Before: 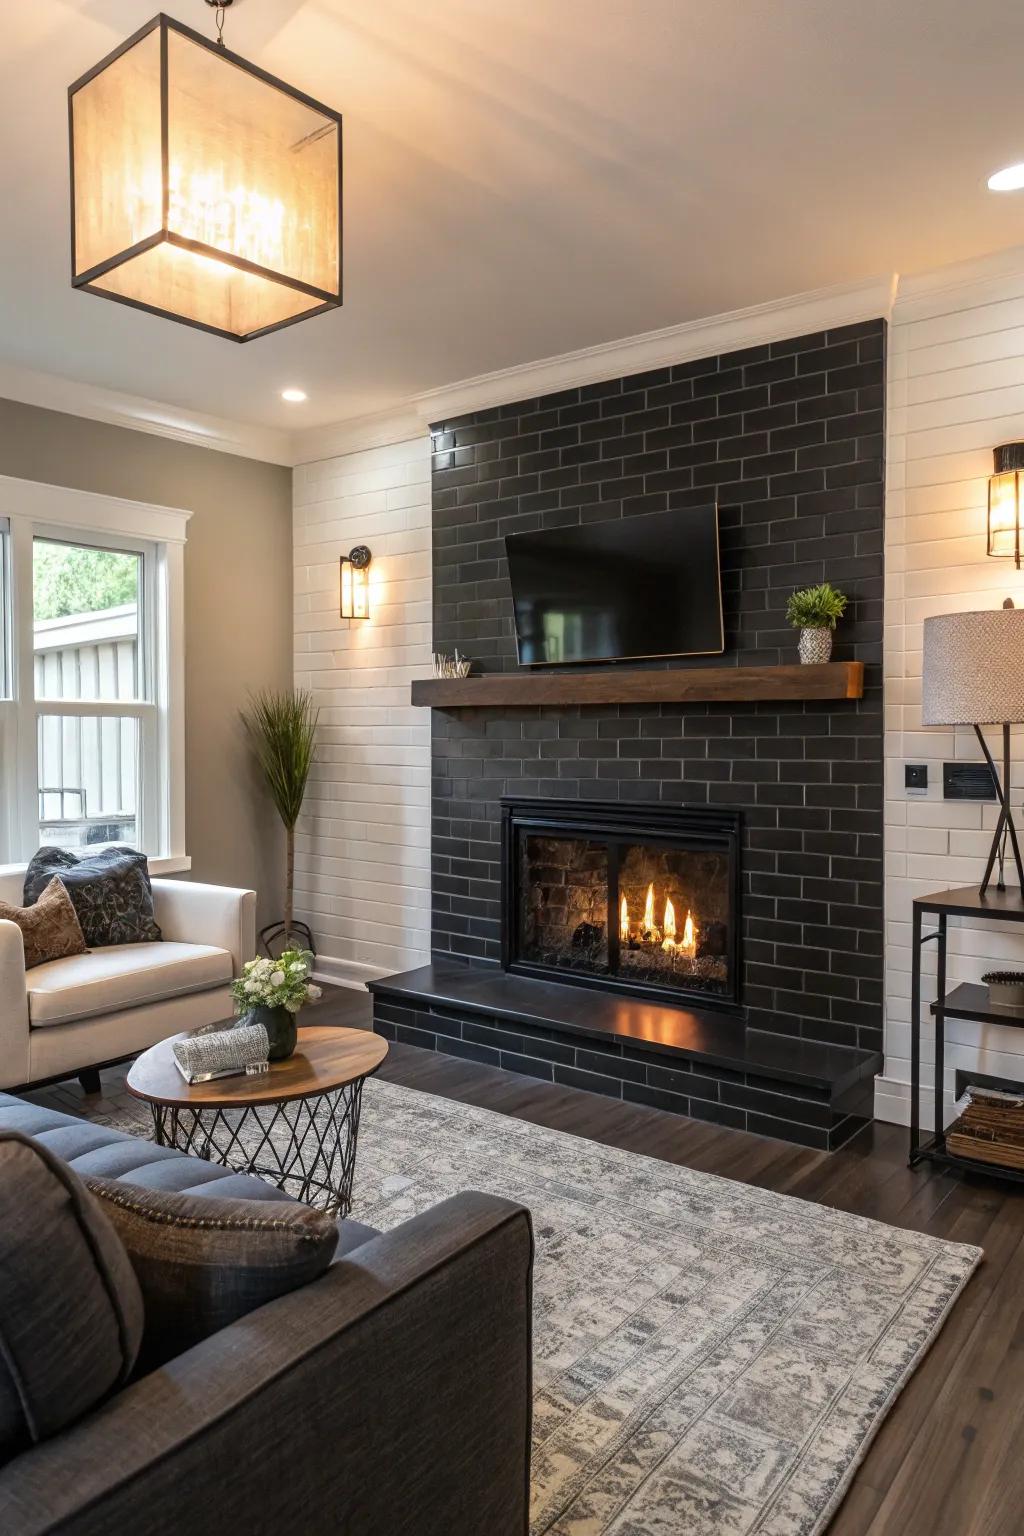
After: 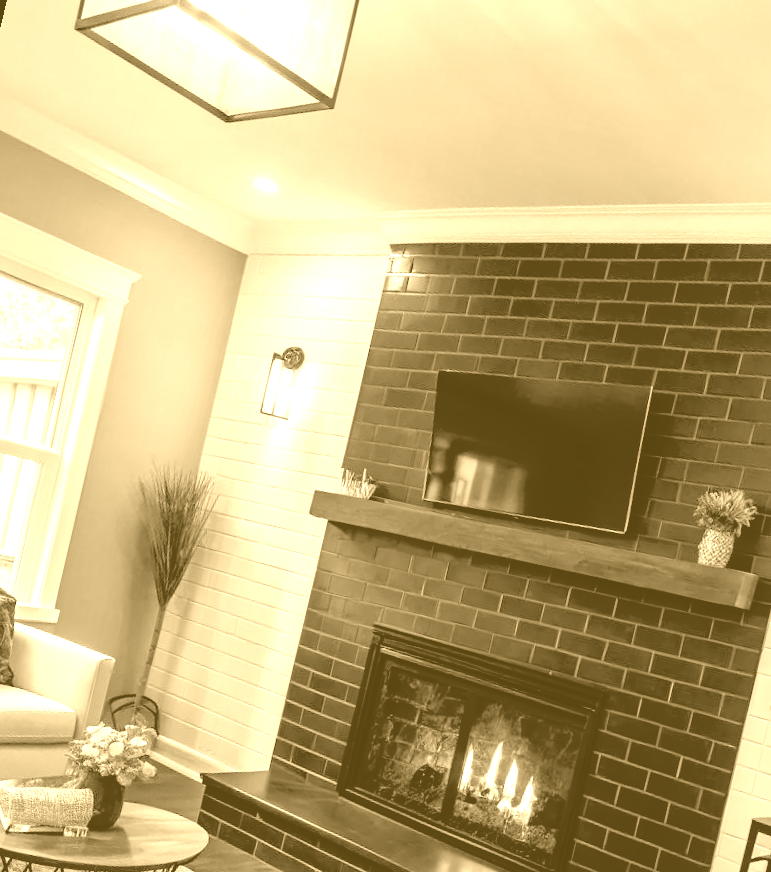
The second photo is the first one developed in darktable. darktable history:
color balance: lift [1, 1.011, 0.999, 0.989], gamma [1.109, 1.045, 1.039, 0.955], gain [0.917, 0.936, 0.952, 1.064], contrast 2.32%, contrast fulcrum 19%, output saturation 101%
colorize: hue 36°, source mix 100%
crop: left 20.932%, top 15.471%, right 21.848%, bottom 34.081%
rotate and perspective: rotation 13.27°, automatic cropping off
color balance rgb: linear chroma grading › global chroma 15%, perceptual saturation grading › global saturation 30%
exposure: black level correction 0.009, exposure 0.014 EV, compensate highlight preservation false
